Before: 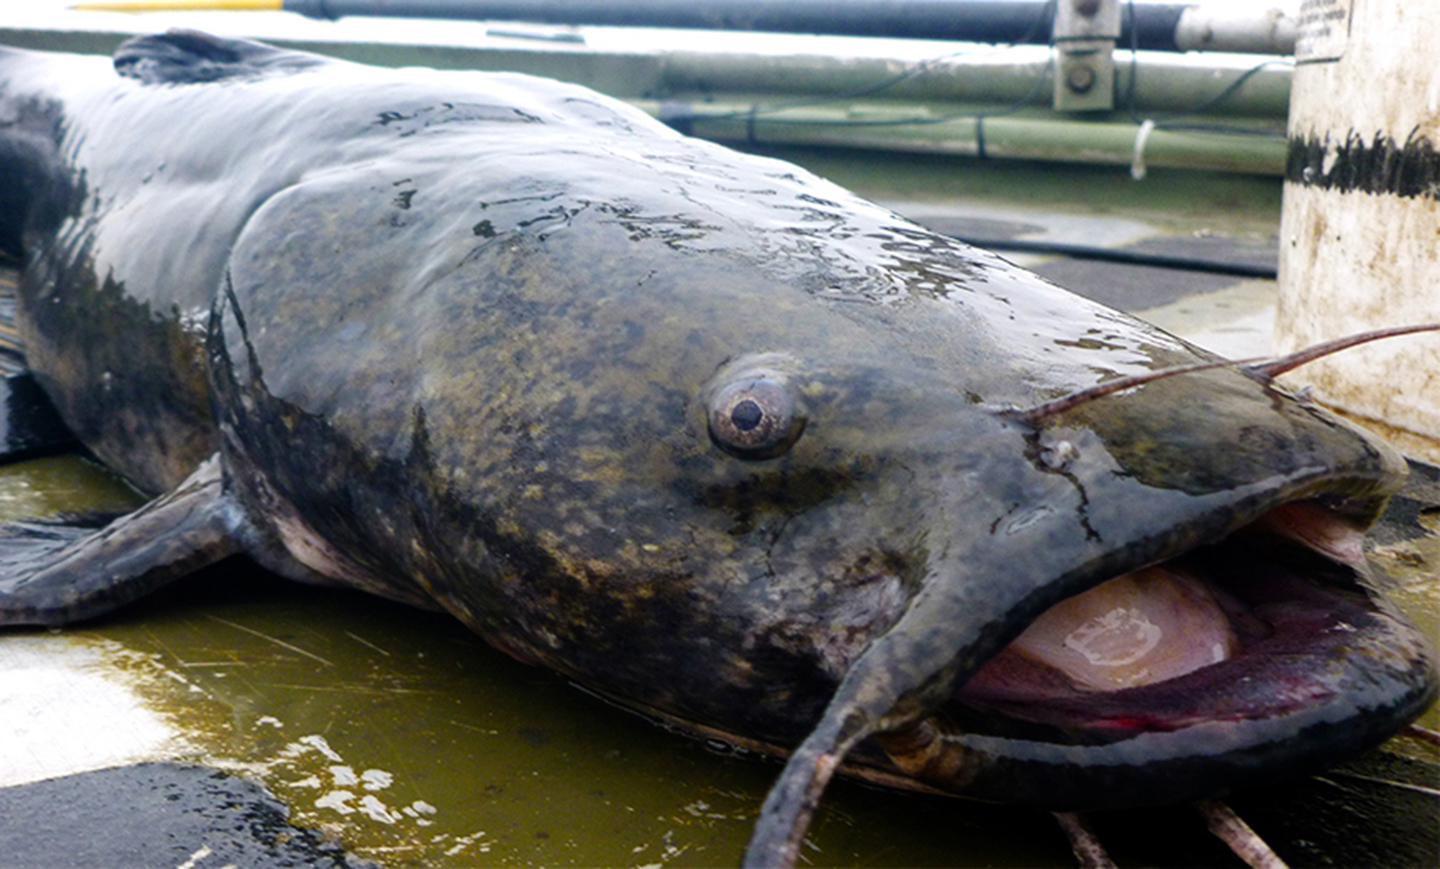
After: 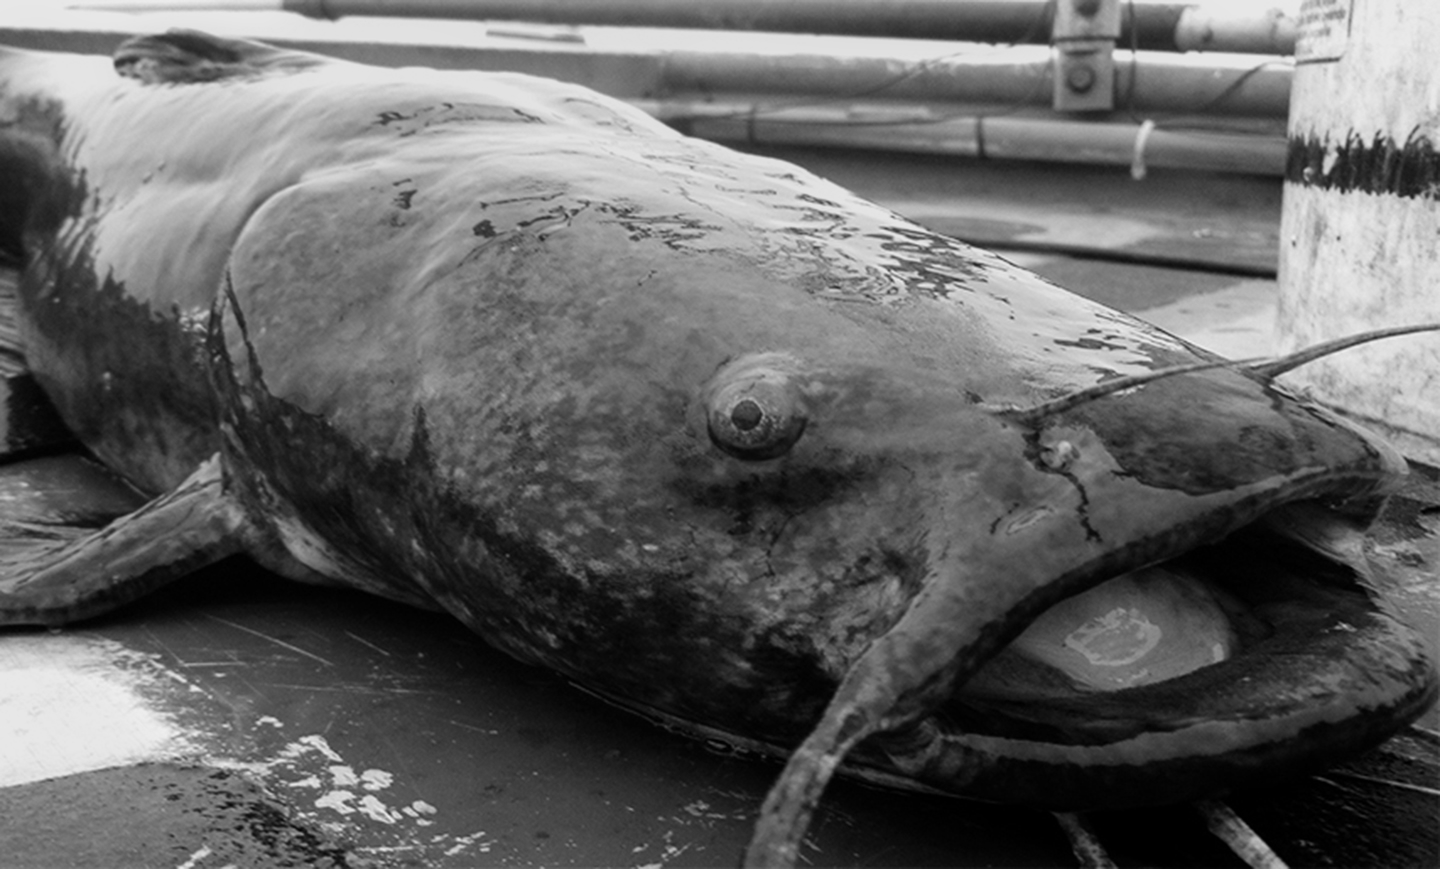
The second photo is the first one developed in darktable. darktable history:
tone equalizer: on, module defaults
monochrome: a 26.22, b 42.67, size 0.8
